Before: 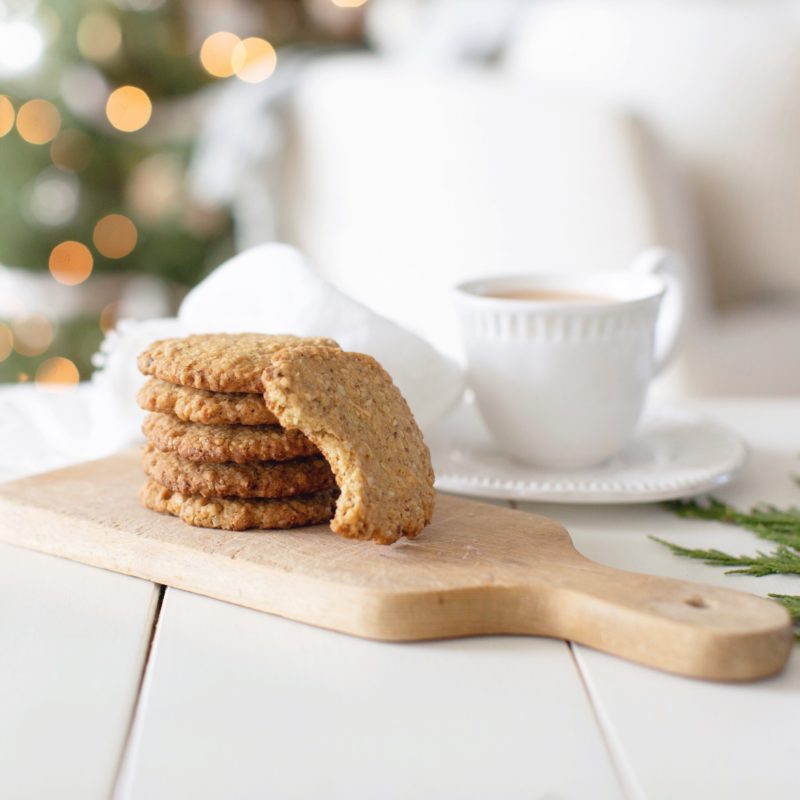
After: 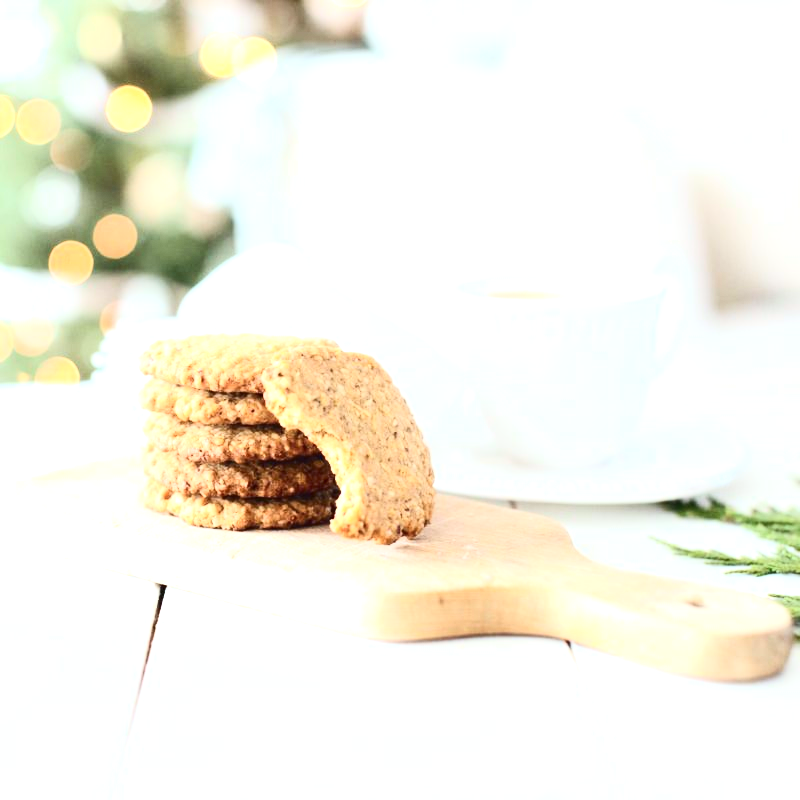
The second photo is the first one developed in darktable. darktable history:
contrast brightness saturation: contrast 0.391, brightness 0.099
color calibration: illuminant Planckian (black body), adaptation linear Bradford (ICC v4), x 0.364, y 0.367, temperature 4414.3 K
exposure: black level correction 0, exposure 1.096 EV, compensate exposure bias true, compensate highlight preservation false
